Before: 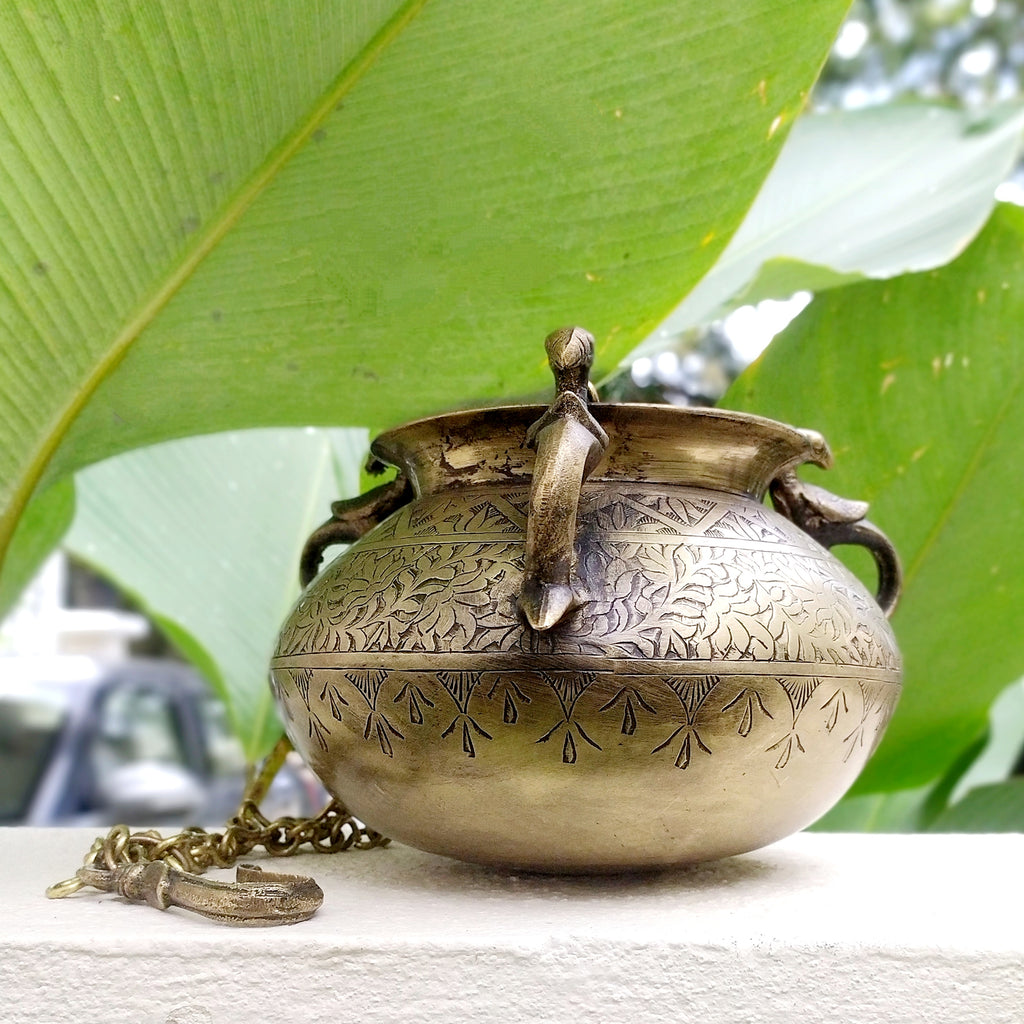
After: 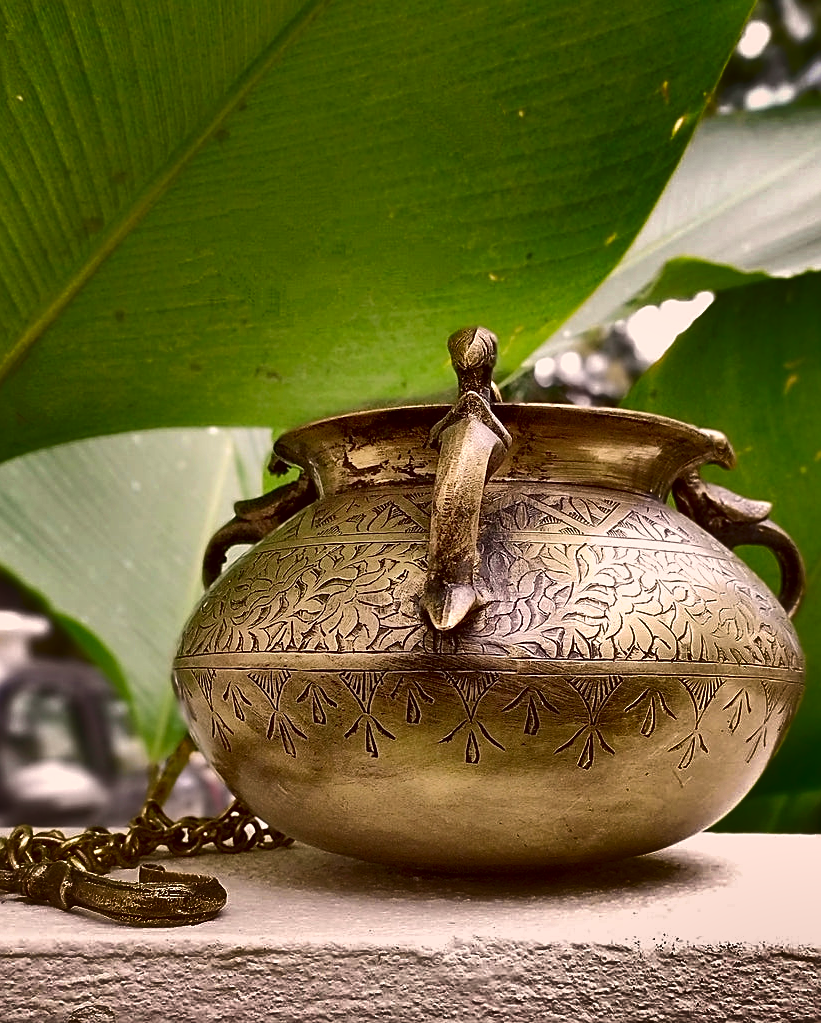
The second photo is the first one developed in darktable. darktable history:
color correction: highlights a* 10.25, highlights b* 9.67, shadows a* 8.18, shadows b* 8.35, saturation 0.797
exposure: black level correction 0, exposure 0.302 EV, compensate highlight preservation false
crop and rotate: left 9.56%, right 10.216%
shadows and highlights: radius 122.67, shadows 99.12, white point adjustment -2.84, highlights -98.24, highlights color adjustment 46.12%, soften with gaussian
tone curve: curves: ch0 [(0, 0.019) (0.066, 0.043) (0.189, 0.182) (0.359, 0.417) (0.485, 0.576) (0.656, 0.734) (0.851, 0.861) (0.997, 0.959)]; ch1 [(0, 0) (0.179, 0.123) (0.381, 0.36) (0.425, 0.41) (0.474, 0.472) (0.499, 0.501) (0.514, 0.517) (0.571, 0.584) (0.649, 0.677) (0.812, 0.856) (1, 1)]; ch2 [(0, 0) (0.246, 0.214) (0.421, 0.427) (0.459, 0.484) (0.5, 0.504) (0.518, 0.523) (0.529, 0.544) (0.56, 0.581) (0.617, 0.631) (0.744, 0.734) (0.867, 0.821) (0.993, 0.889)], color space Lab, independent channels, preserve colors none
sharpen: on, module defaults
